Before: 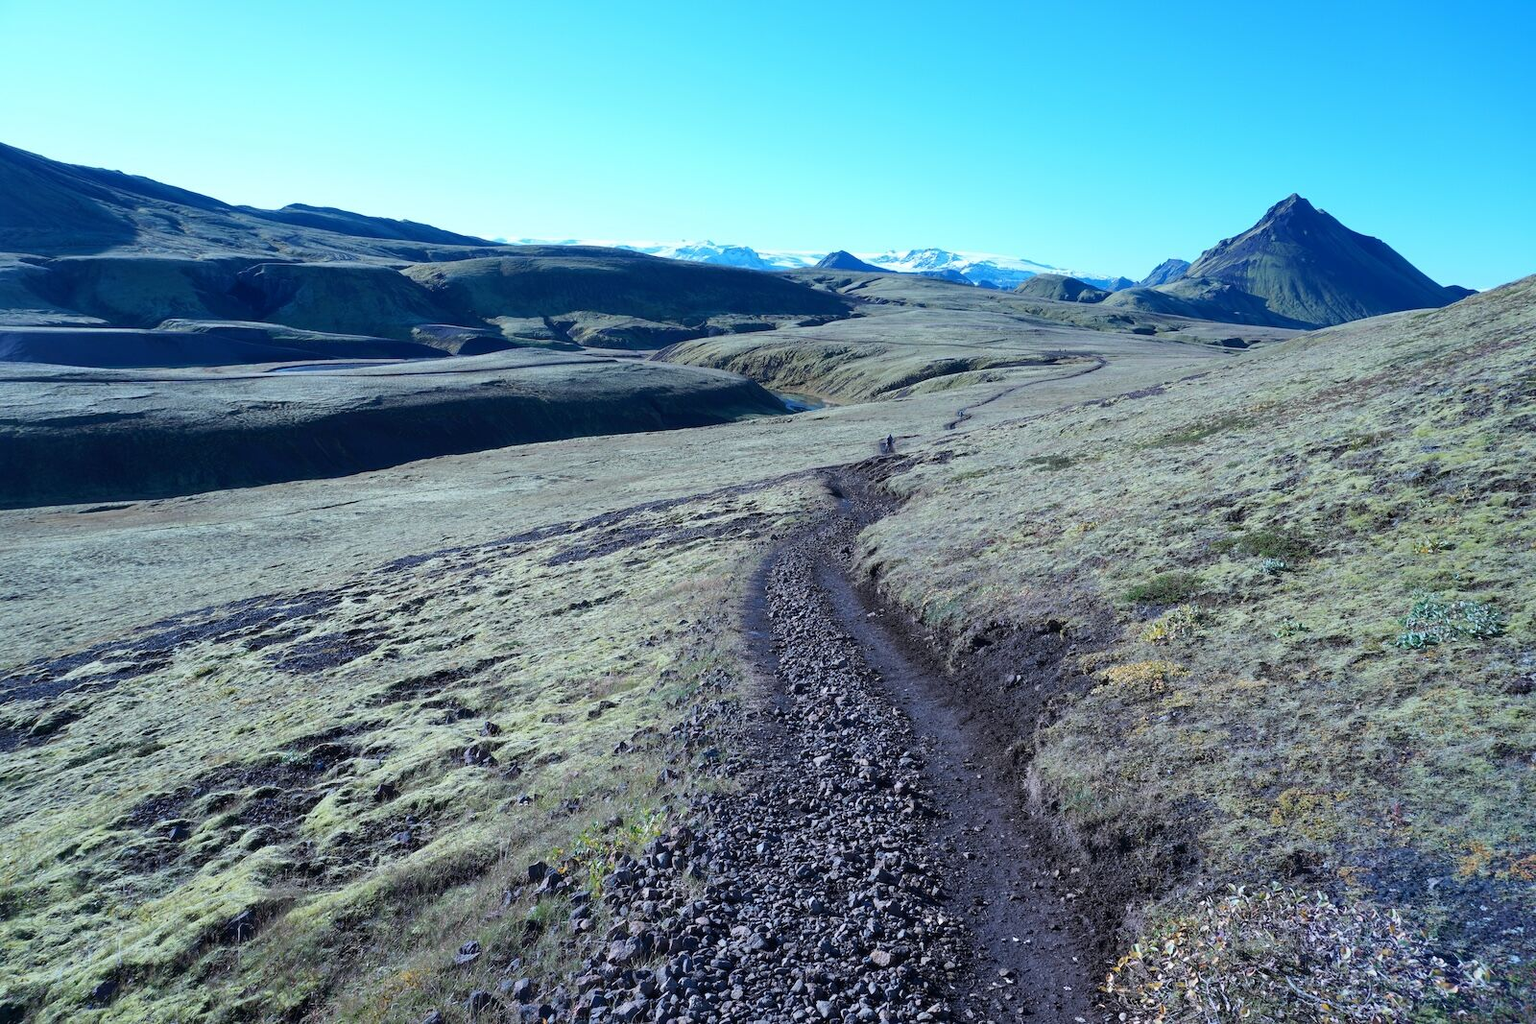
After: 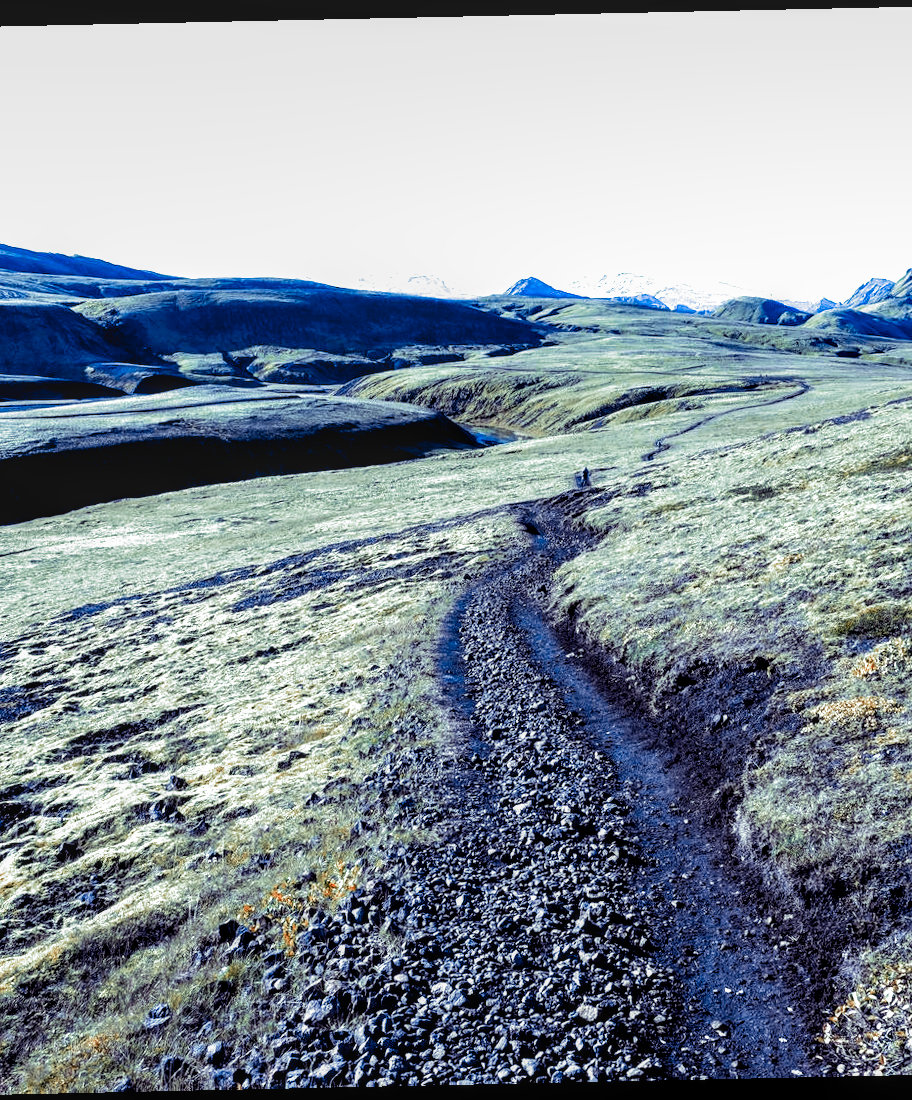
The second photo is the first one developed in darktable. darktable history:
crop: left 21.674%, right 22.086%
color zones: curves: ch0 [(0.006, 0.385) (0.143, 0.563) (0.243, 0.321) (0.352, 0.464) (0.516, 0.456) (0.625, 0.5) (0.75, 0.5) (0.875, 0.5)]; ch1 [(0, 0.5) (0.134, 0.504) (0.246, 0.463) (0.421, 0.515) (0.5, 0.56) (0.625, 0.5) (0.75, 0.5) (0.875, 0.5)]; ch2 [(0, 0.5) (0.131, 0.426) (0.307, 0.289) (0.38, 0.188) (0.513, 0.216) (0.625, 0.548) (0.75, 0.468) (0.838, 0.396) (0.971, 0.311)]
color balance: mode lift, gamma, gain (sRGB), lift [0.997, 0.979, 1.021, 1.011], gamma [1, 1.084, 0.916, 0.998], gain [1, 0.87, 1.13, 1.101], contrast 4.55%, contrast fulcrum 38.24%, output saturation 104.09%
local contrast: on, module defaults
color balance rgb: shadows lift › luminance -21.66%, shadows lift › chroma 8.98%, shadows lift › hue 283.37°, power › chroma 1.55%, power › hue 25.59°, highlights gain › luminance 6.08%, highlights gain › chroma 2.55%, highlights gain › hue 90°, global offset › luminance -0.87%, perceptual saturation grading › global saturation 27.49%, perceptual saturation grading › highlights -28.39%, perceptual saturation grading › mid-tones 15.22%, perceptual saturation grading › shadows 33.98%, perceptual brilliance grading › highlights 10%, perceptual brilliance grading › mid-tones 5%
filmic rgb: black relative exposure -8.2 EV, white relative exposure 2.2 EV, threshold 3 EV, hardness 7.11, latitude 75%, contrast 1.325, highlights saturation mix -2%, shadows ↔ highlights balance 30%, preserve chrominance RGB euclidean norm, color science v5 (2021), contrast in shadows safe, contrast in highlights safe, enable highlight reconstruction true
rotate and perspective: rotation -1.24°, automatic cropping off
